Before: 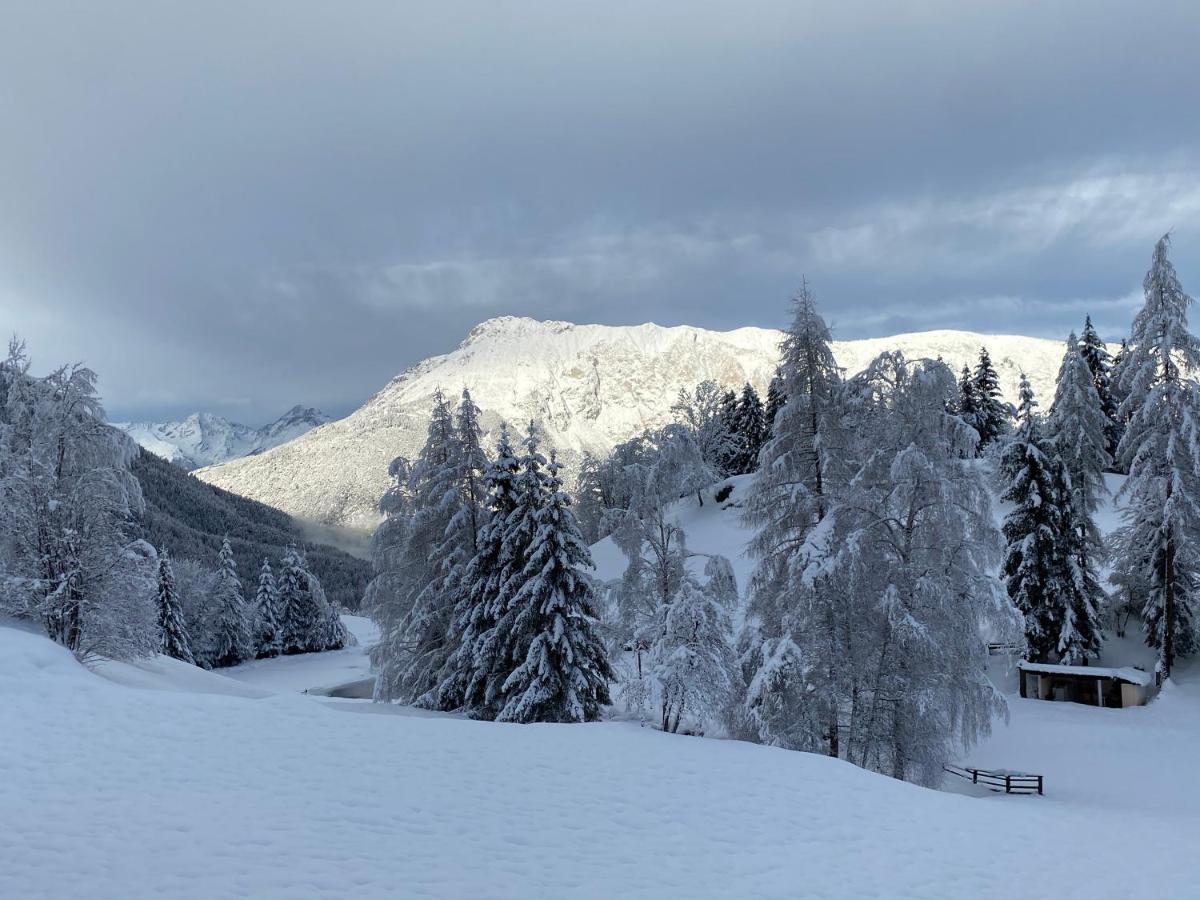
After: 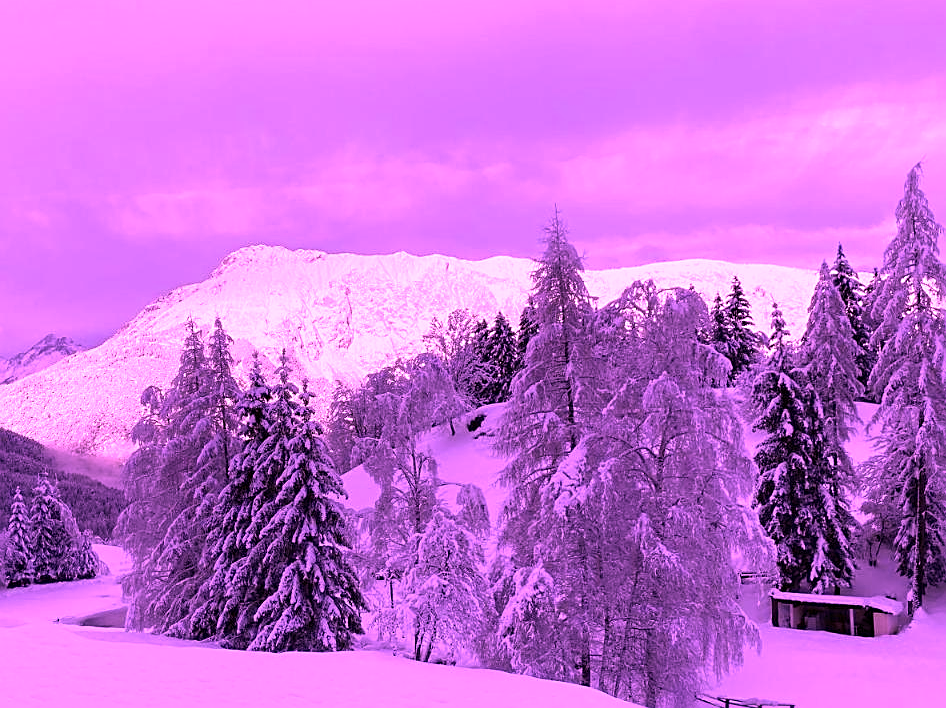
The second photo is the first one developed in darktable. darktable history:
sharpen: on, module defaults
exposure: exposure 0.496 EV, compensate highlight preservation false
crop and rotate: left 20.74%, top 7.912%, right 0.375%, bottom 13.378%
base curve: curves: ch0 [(0, 0) (0.303, 0.277) (1, 1)]
color calibration: illuminant custom, x 0.261, y 0.521, temperature 7054.11 K
